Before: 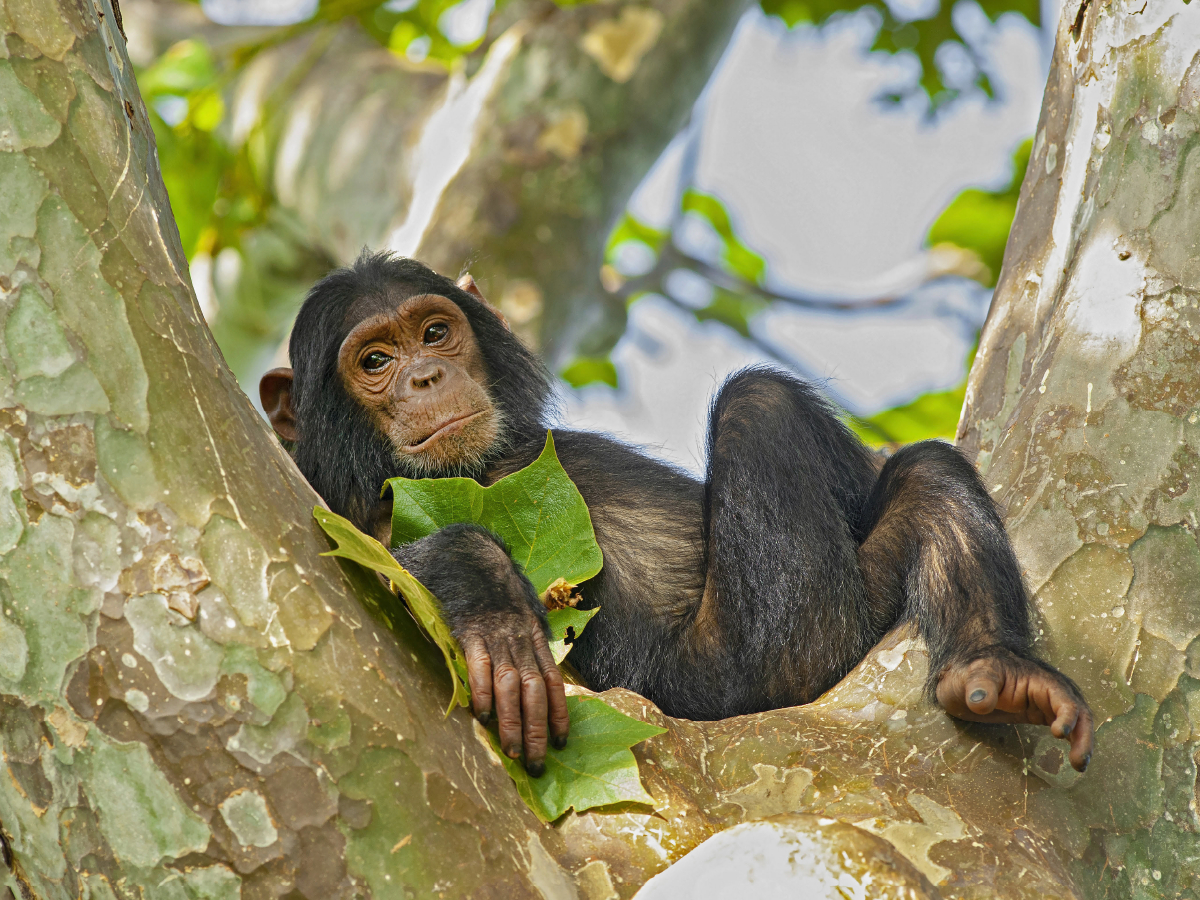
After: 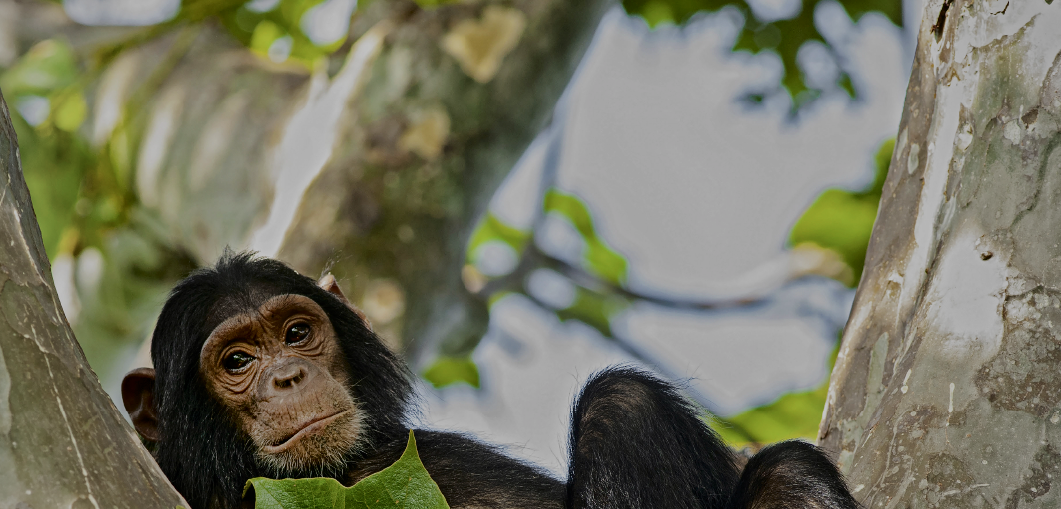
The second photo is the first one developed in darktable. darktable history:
vignetting: fall-off start 71.58%, brightness -0.174, center (-0.064, -0.312)
exposure: exposure -0.269 EV, compensate highlight preservation false
contrast brightness saturation: contrast 0.11, saturation -0.163
crop and rotate: left 11.548%, bottom 43.426%
tone curve: curves: ch0 [(0, 0) (0.224, 0.12) (0.375, 0.296) (0.528, 0.472) (0.681, 0.634) (0.8, 0.766) (0.873, 0.877) (1, 1)], color space Lab, independent channels, preserve colors none
filmic rgb: black relative exposure -7.65 EV, white relative exposure 4.56 EV, hardness 3.61
